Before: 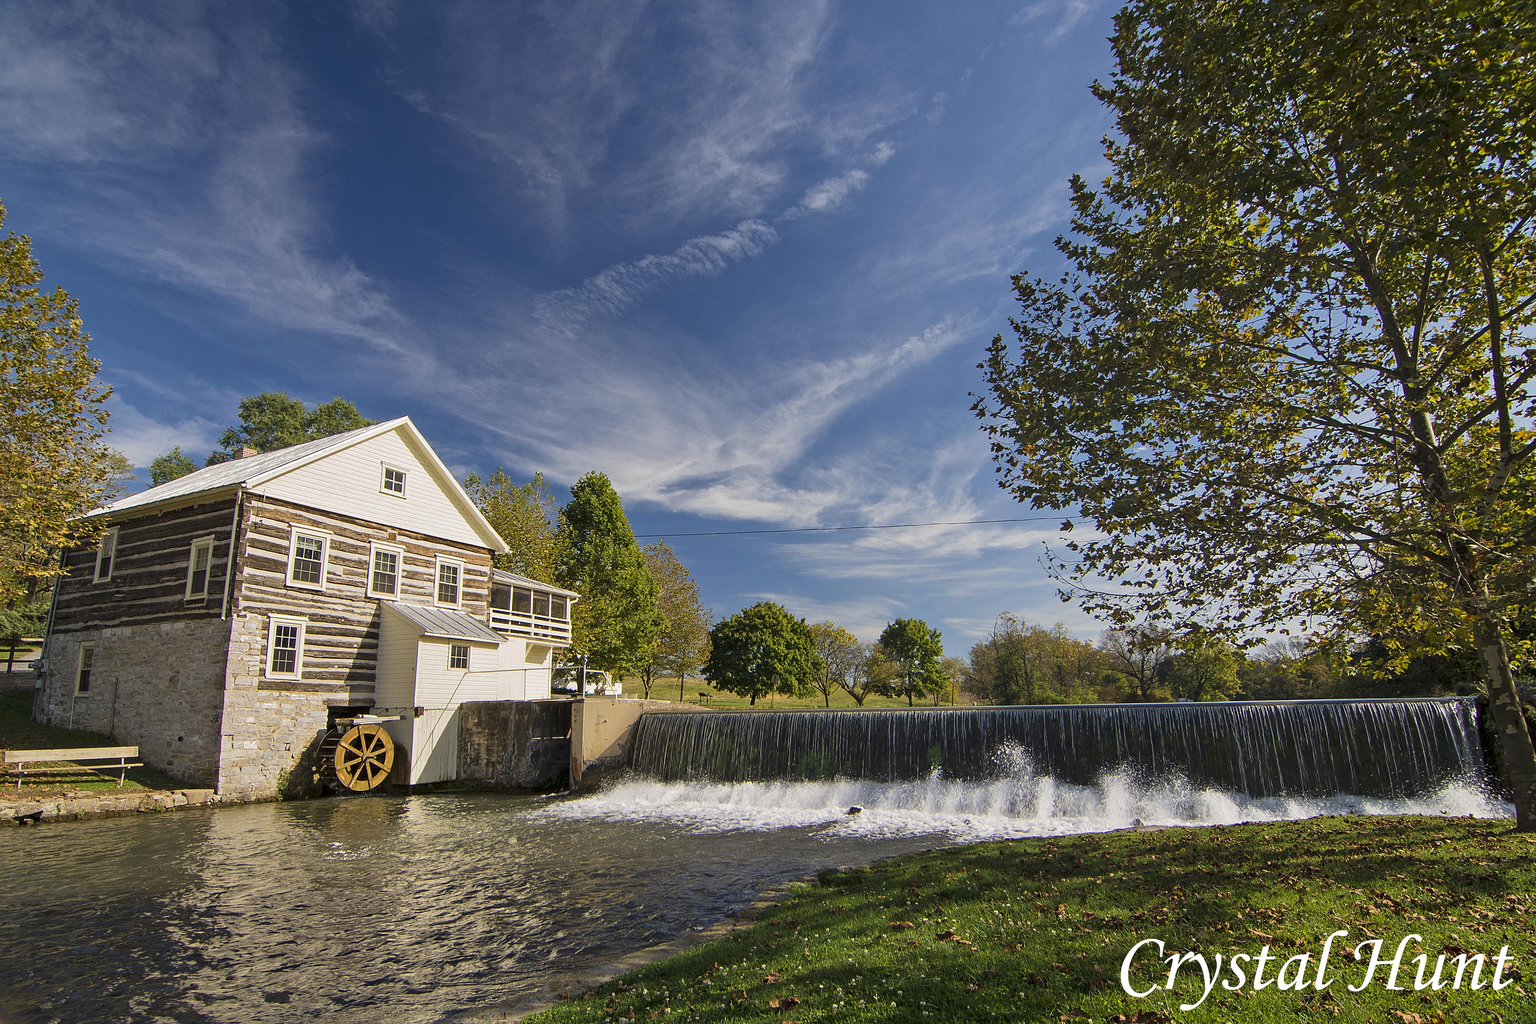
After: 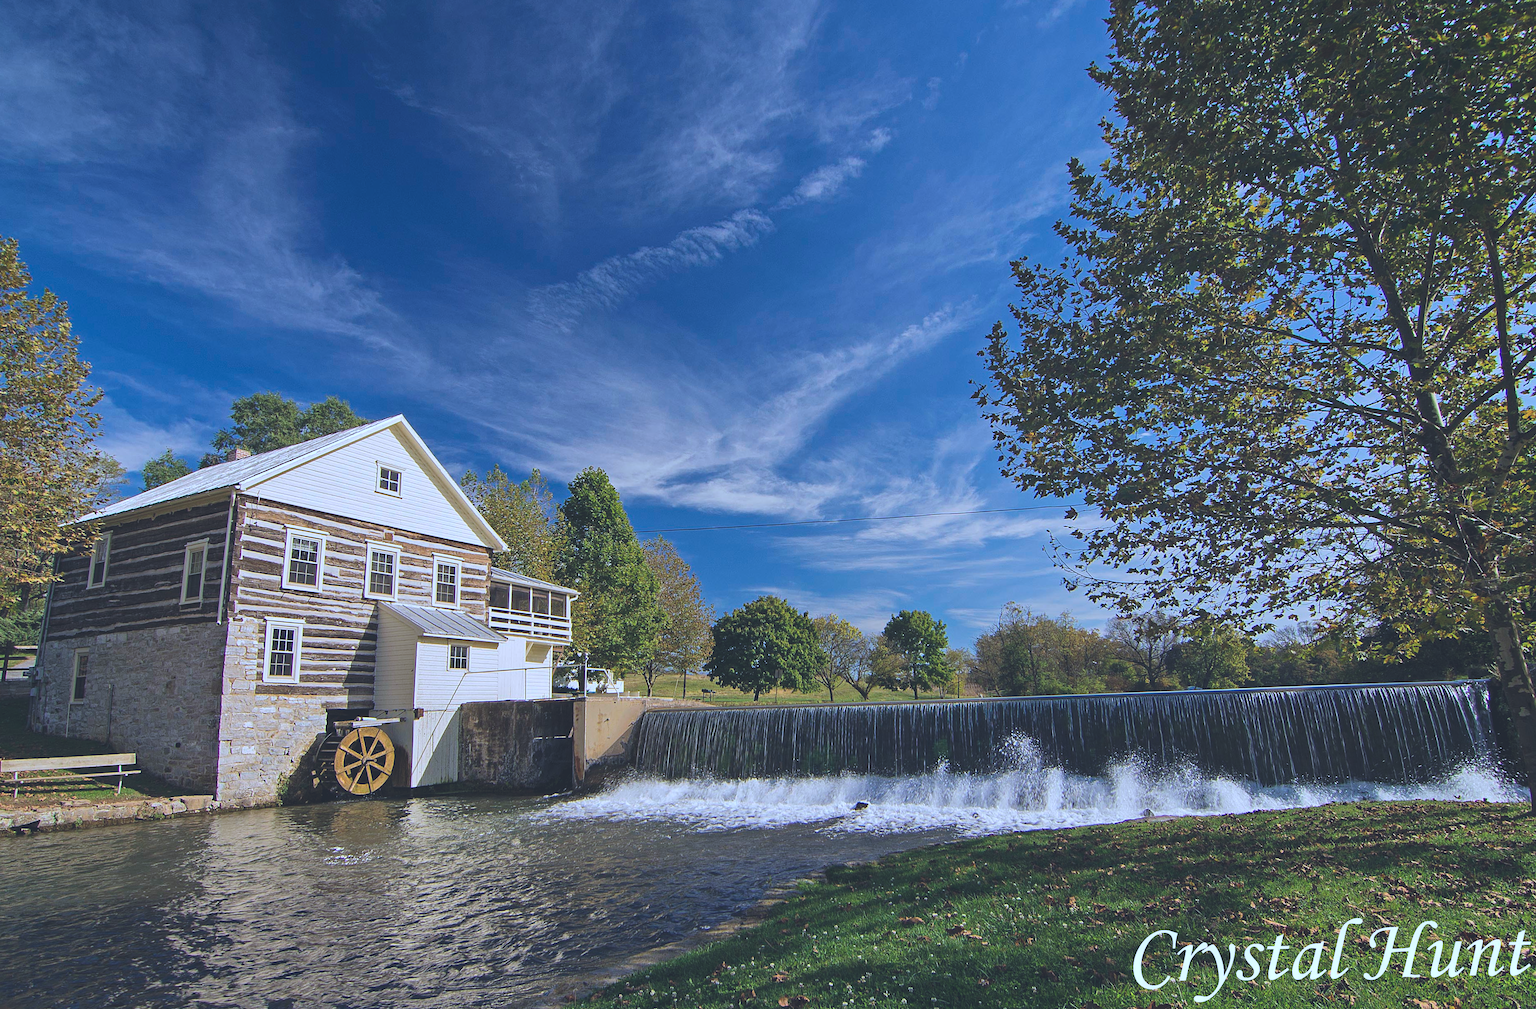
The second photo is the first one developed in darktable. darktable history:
color calibration: illuminant custom, x 0.39, y 0.392, temperature 3856.94 K
haze removal: compatibility mode true, adaptive false
exposure: black level correction -0.025, exposure -0.117 EV, compensate highlight preservation false
rotate and perspective: rotation -1°, crop left 0.011, crop right 0.989, crop top 0.025, crop bottom 0.975
